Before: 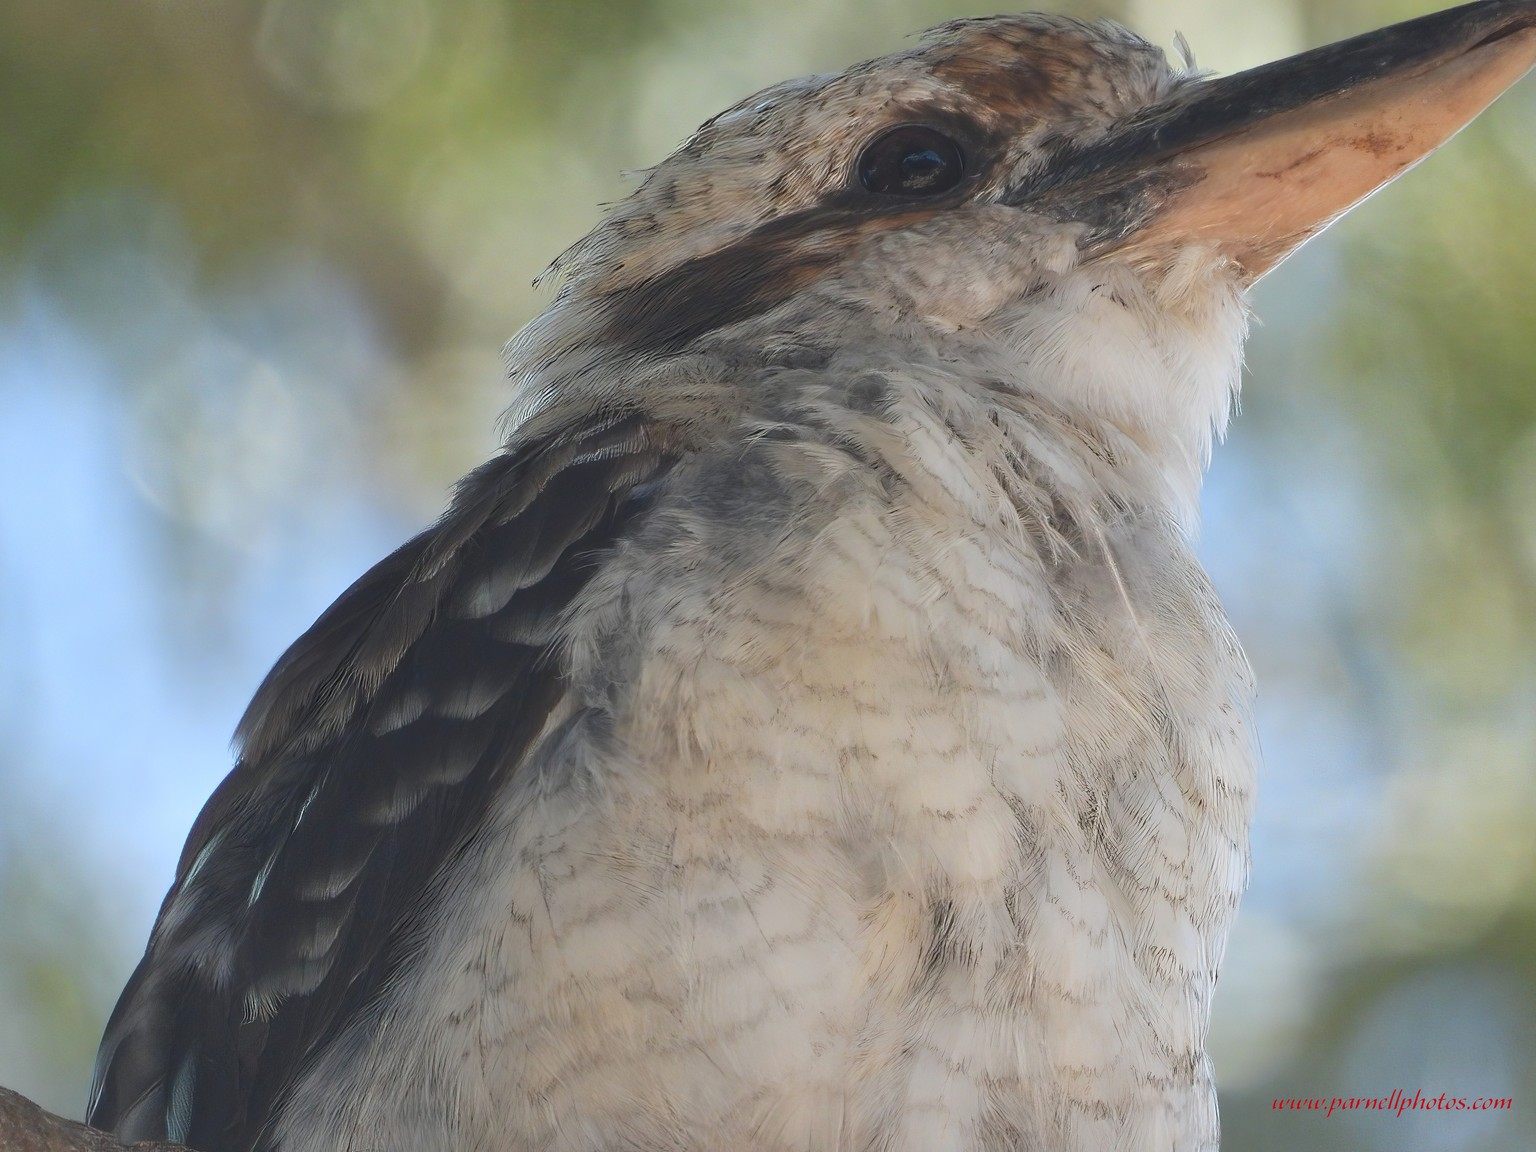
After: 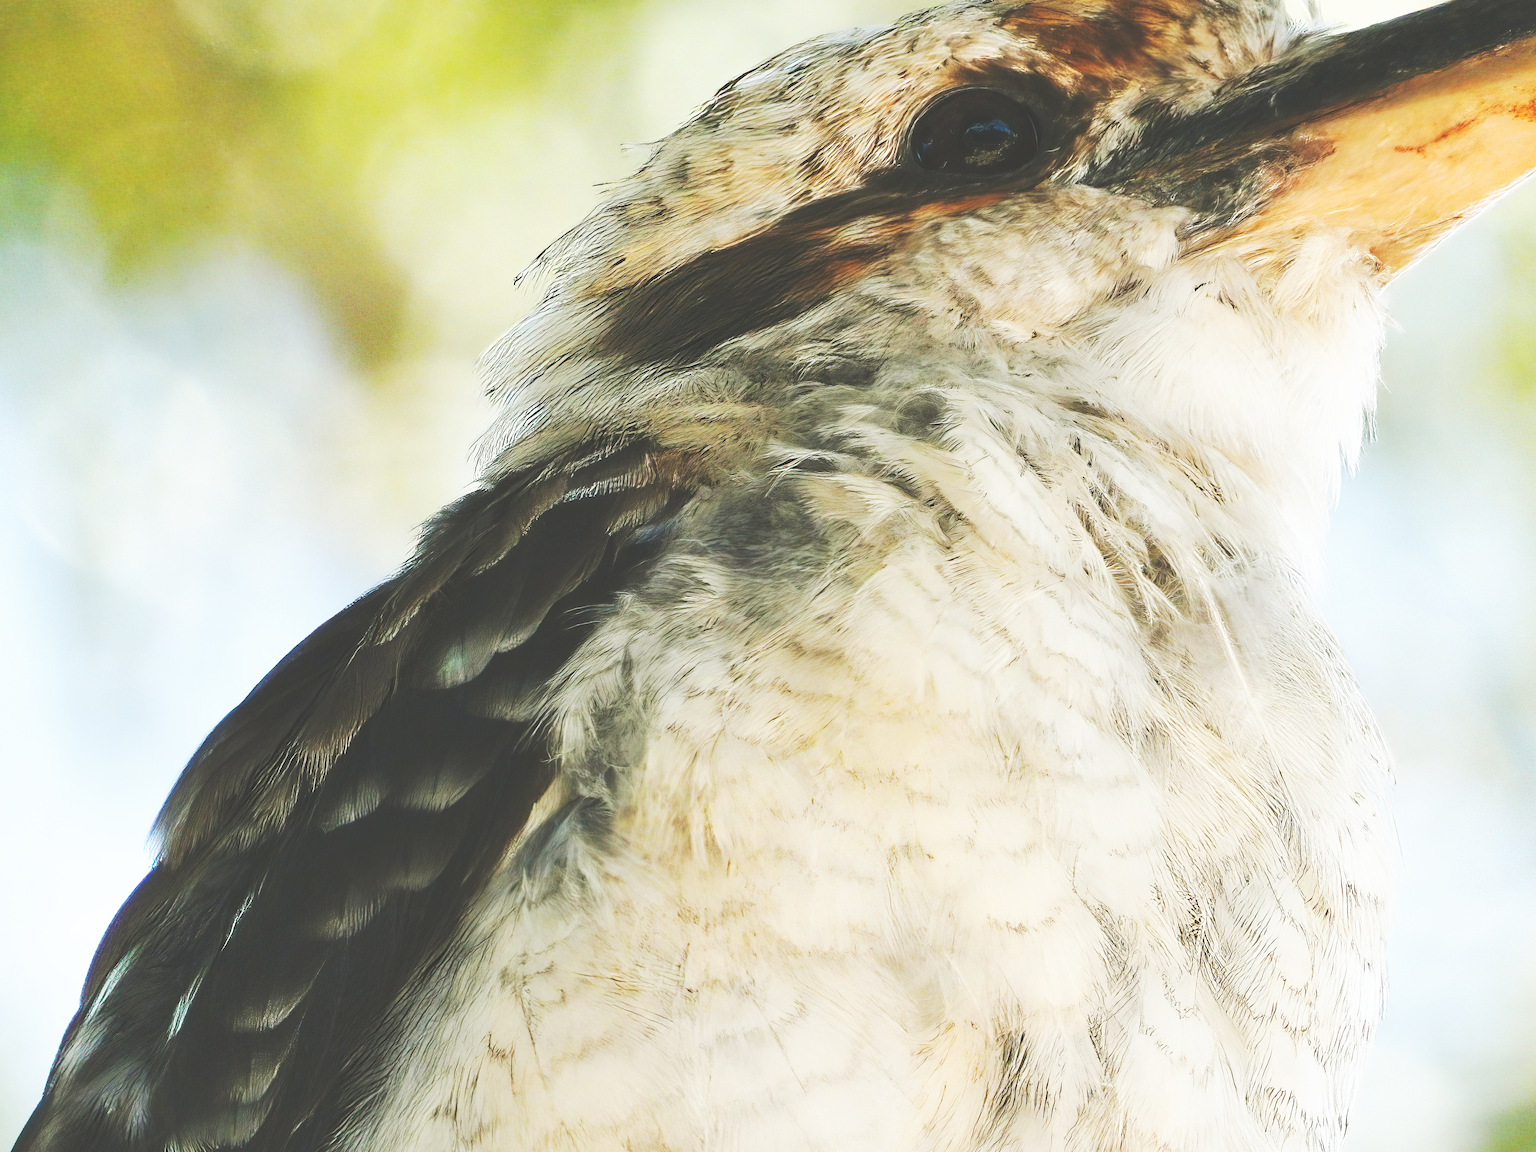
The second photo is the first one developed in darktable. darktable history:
color balance: mode lift, gamma, gain (sRGB), lift [1.04, 1, 1, 0.97], gamma [1.01, 1, 1, 0.97], gain [0.96, 1, 1, 0.97]
crop and rotate: left 7.196%, top 4.574%, right 10.605%, bottom 13.178%
shadows and highlights: radius 125.46, shadows 21.19, highlights -21.19, low approximation 0.01
base curve: curves: ch0 [(0, 0.015) (0.085, 0.116) (0.134, 0.298) (0.19, 0.545) (0.296, 0.764) (0.599, 0.982) (1, 1)], preserve colors none
